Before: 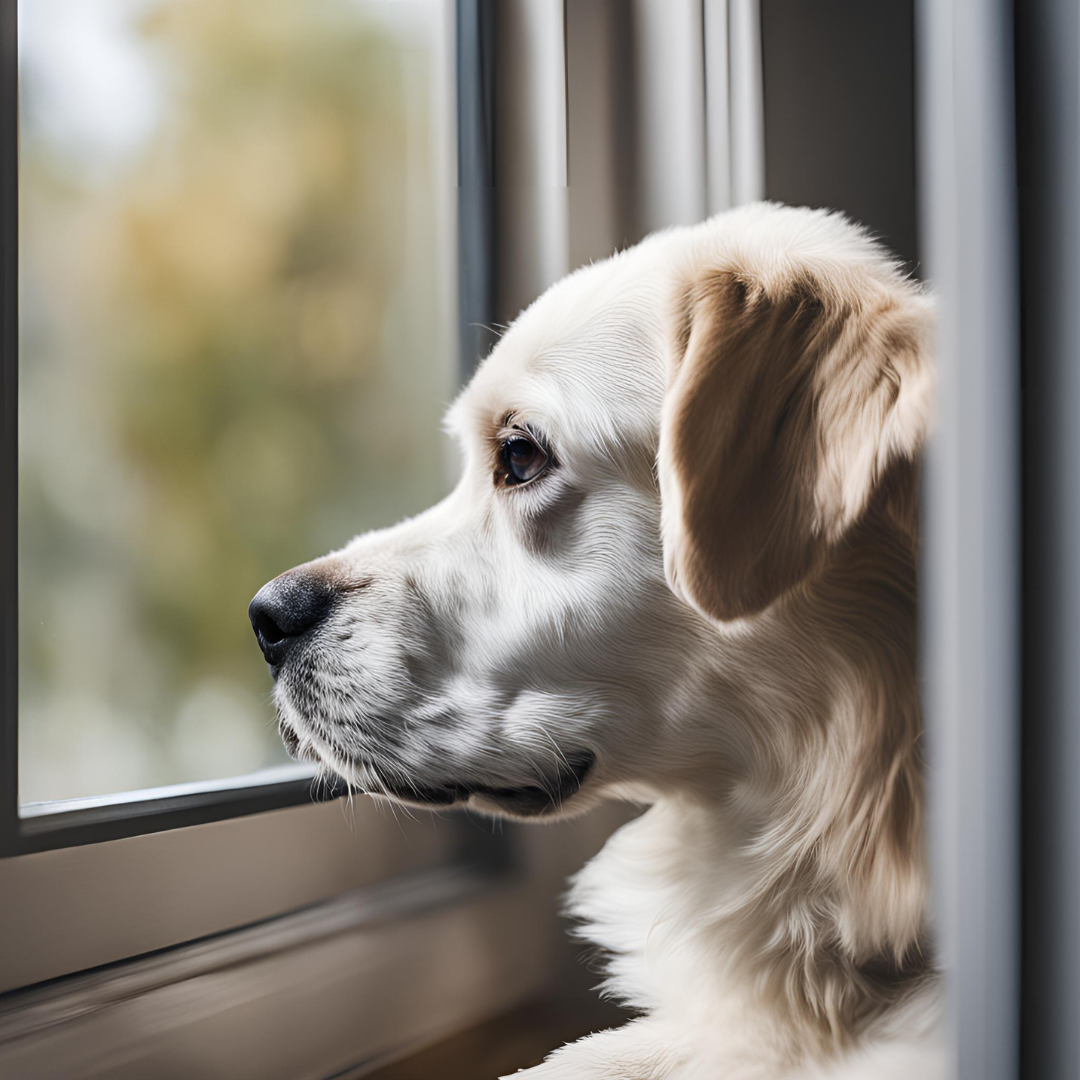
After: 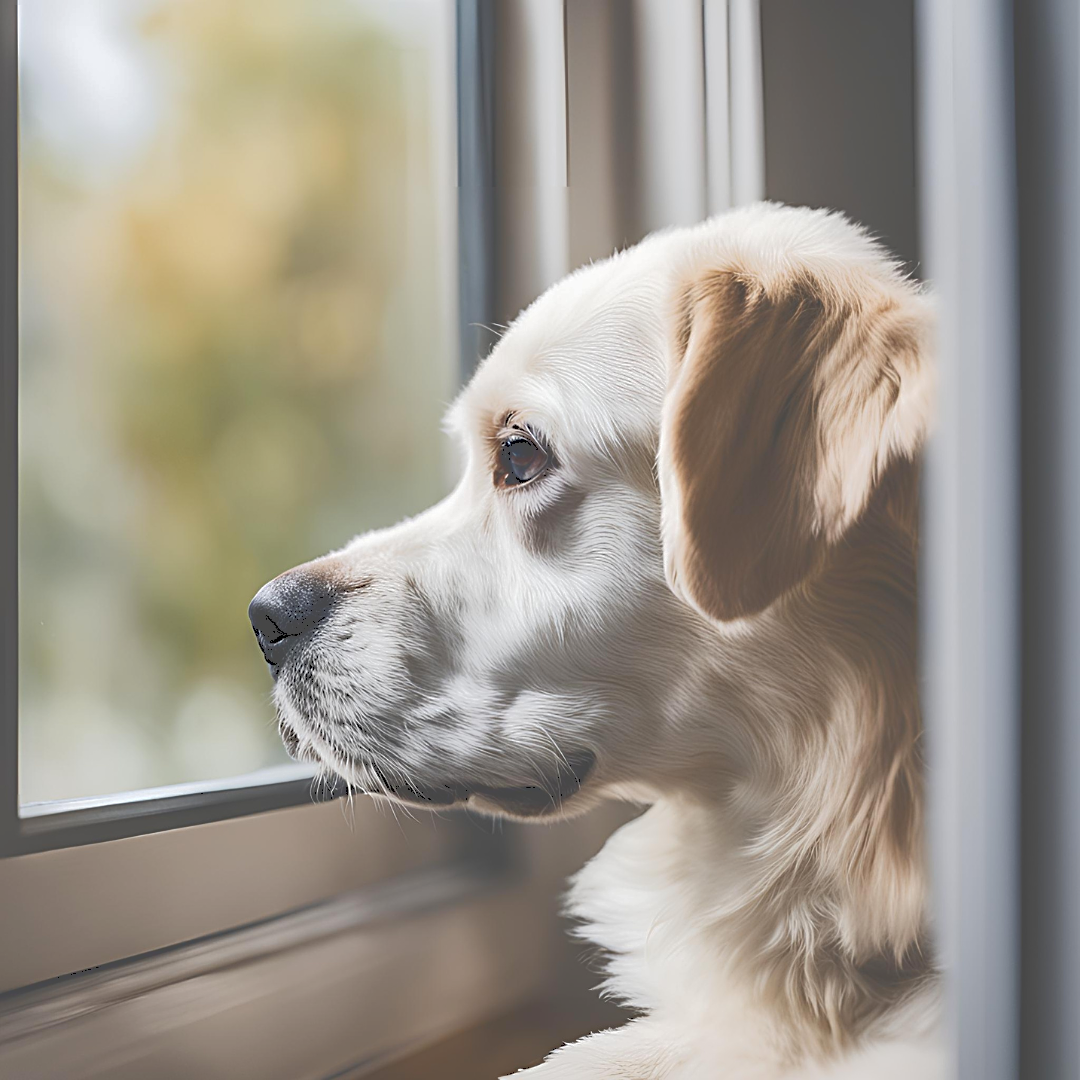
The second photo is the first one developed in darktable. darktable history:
tone curve: curves: ch0 [(0, 0) (0.003, 0.298) (0.011, 0.298) (0.025, 0.298) (0.044, 0.3) (0.069, 0.302) (0.1, 0.312) (0.136, 0.329) (0.177, 0.354) (0.224, 0.376) (0.277, 0.408) (0.335, 0.453) (0.399, 0.503) (0.468, 0.562) (0.543, 0.623) (0.623, 0.686) (0.709, 0.754) (0.801, 0.825) (0.898, 0.873) (1, 1)], color space Lab, independent channels, preserve colors none
sharpen: on, module defaults
